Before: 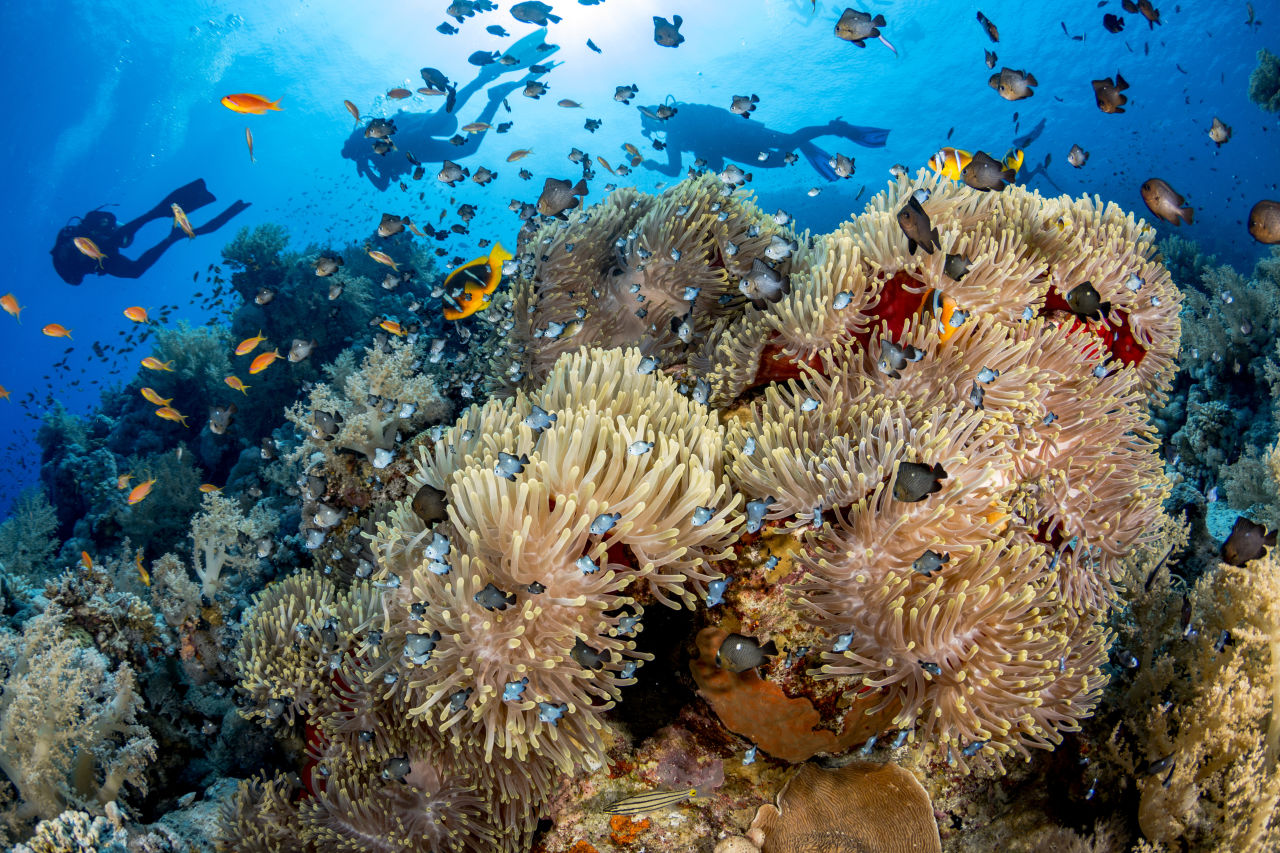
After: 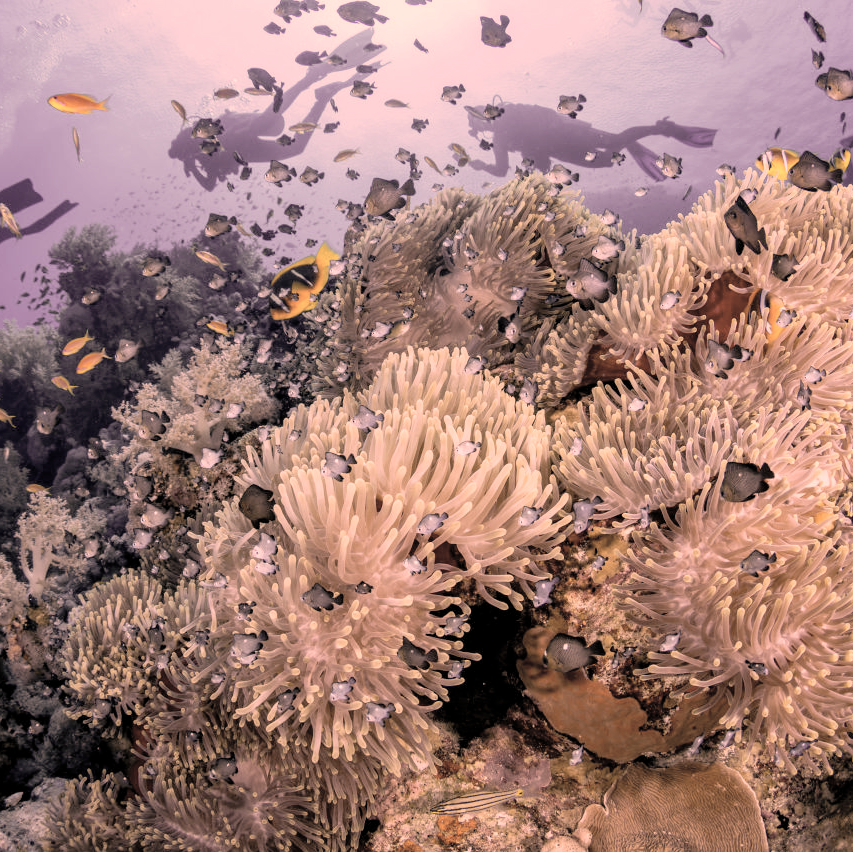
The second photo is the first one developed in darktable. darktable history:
white balance: red 0.871, blue 1.249
contrast brightness saturation: brightness 0.18, saturation -0.5
crop and rotate: left 13.537%, right 19.796%
color correction: highlights a* 40, highlights b* 40, saturation 0.69
